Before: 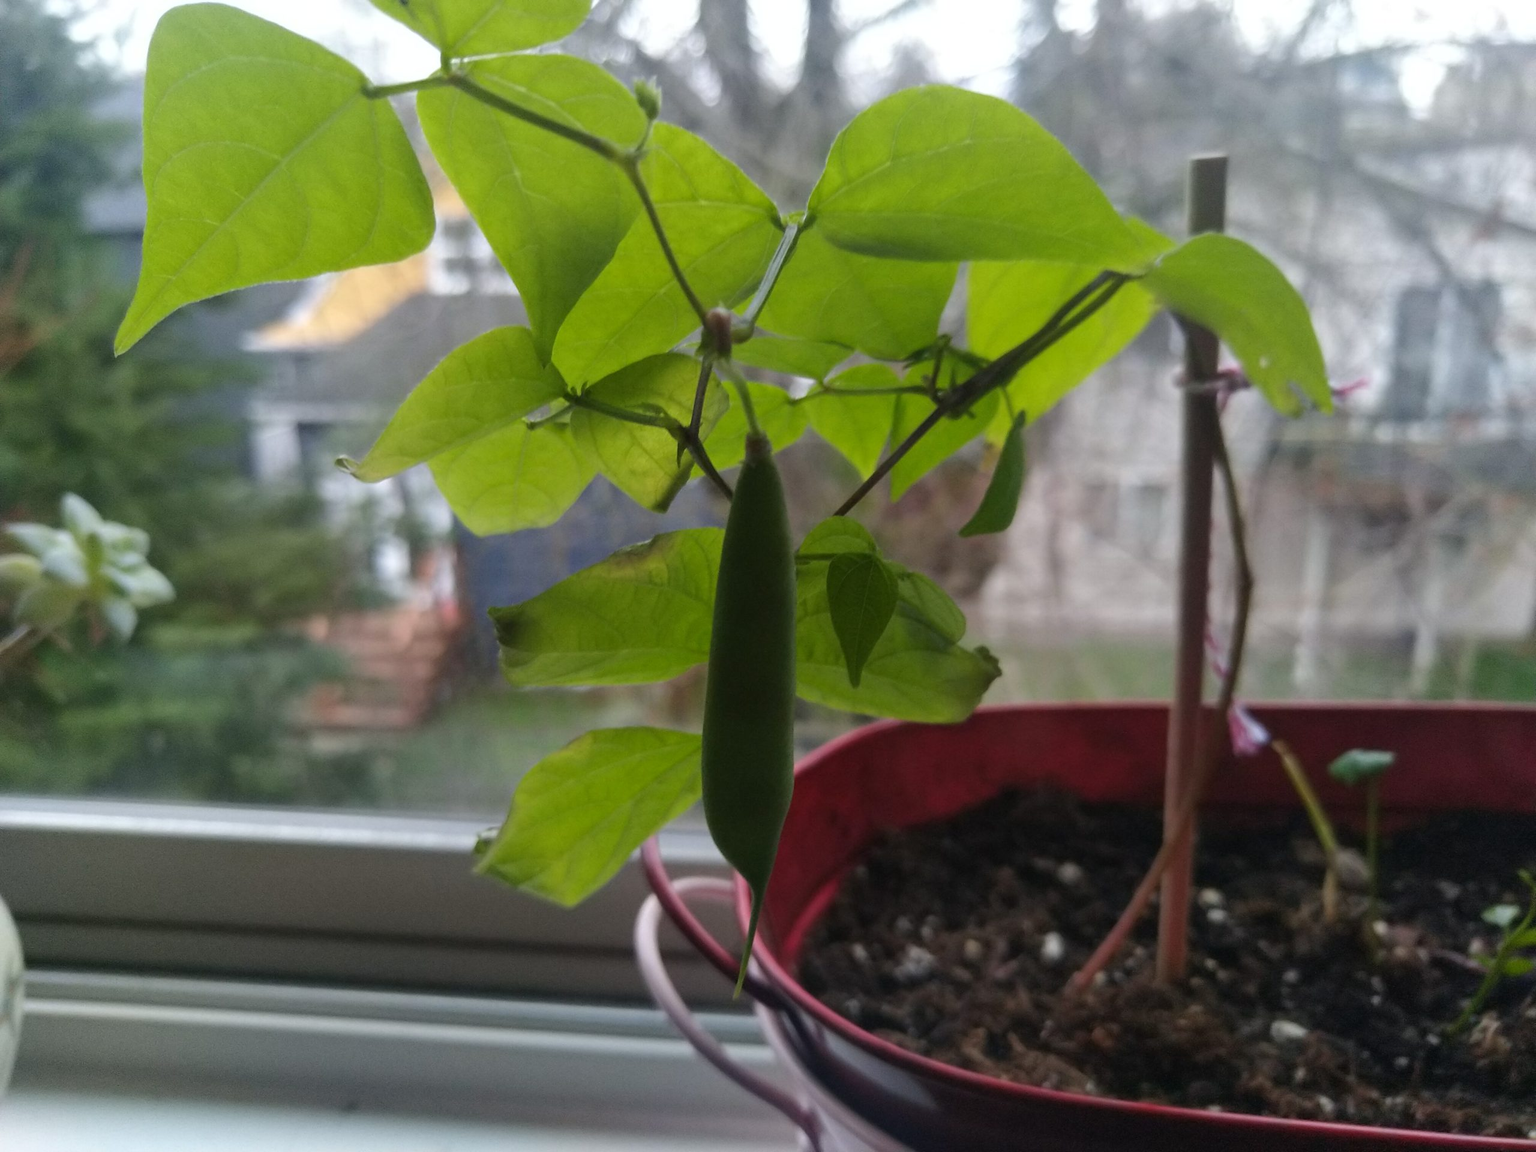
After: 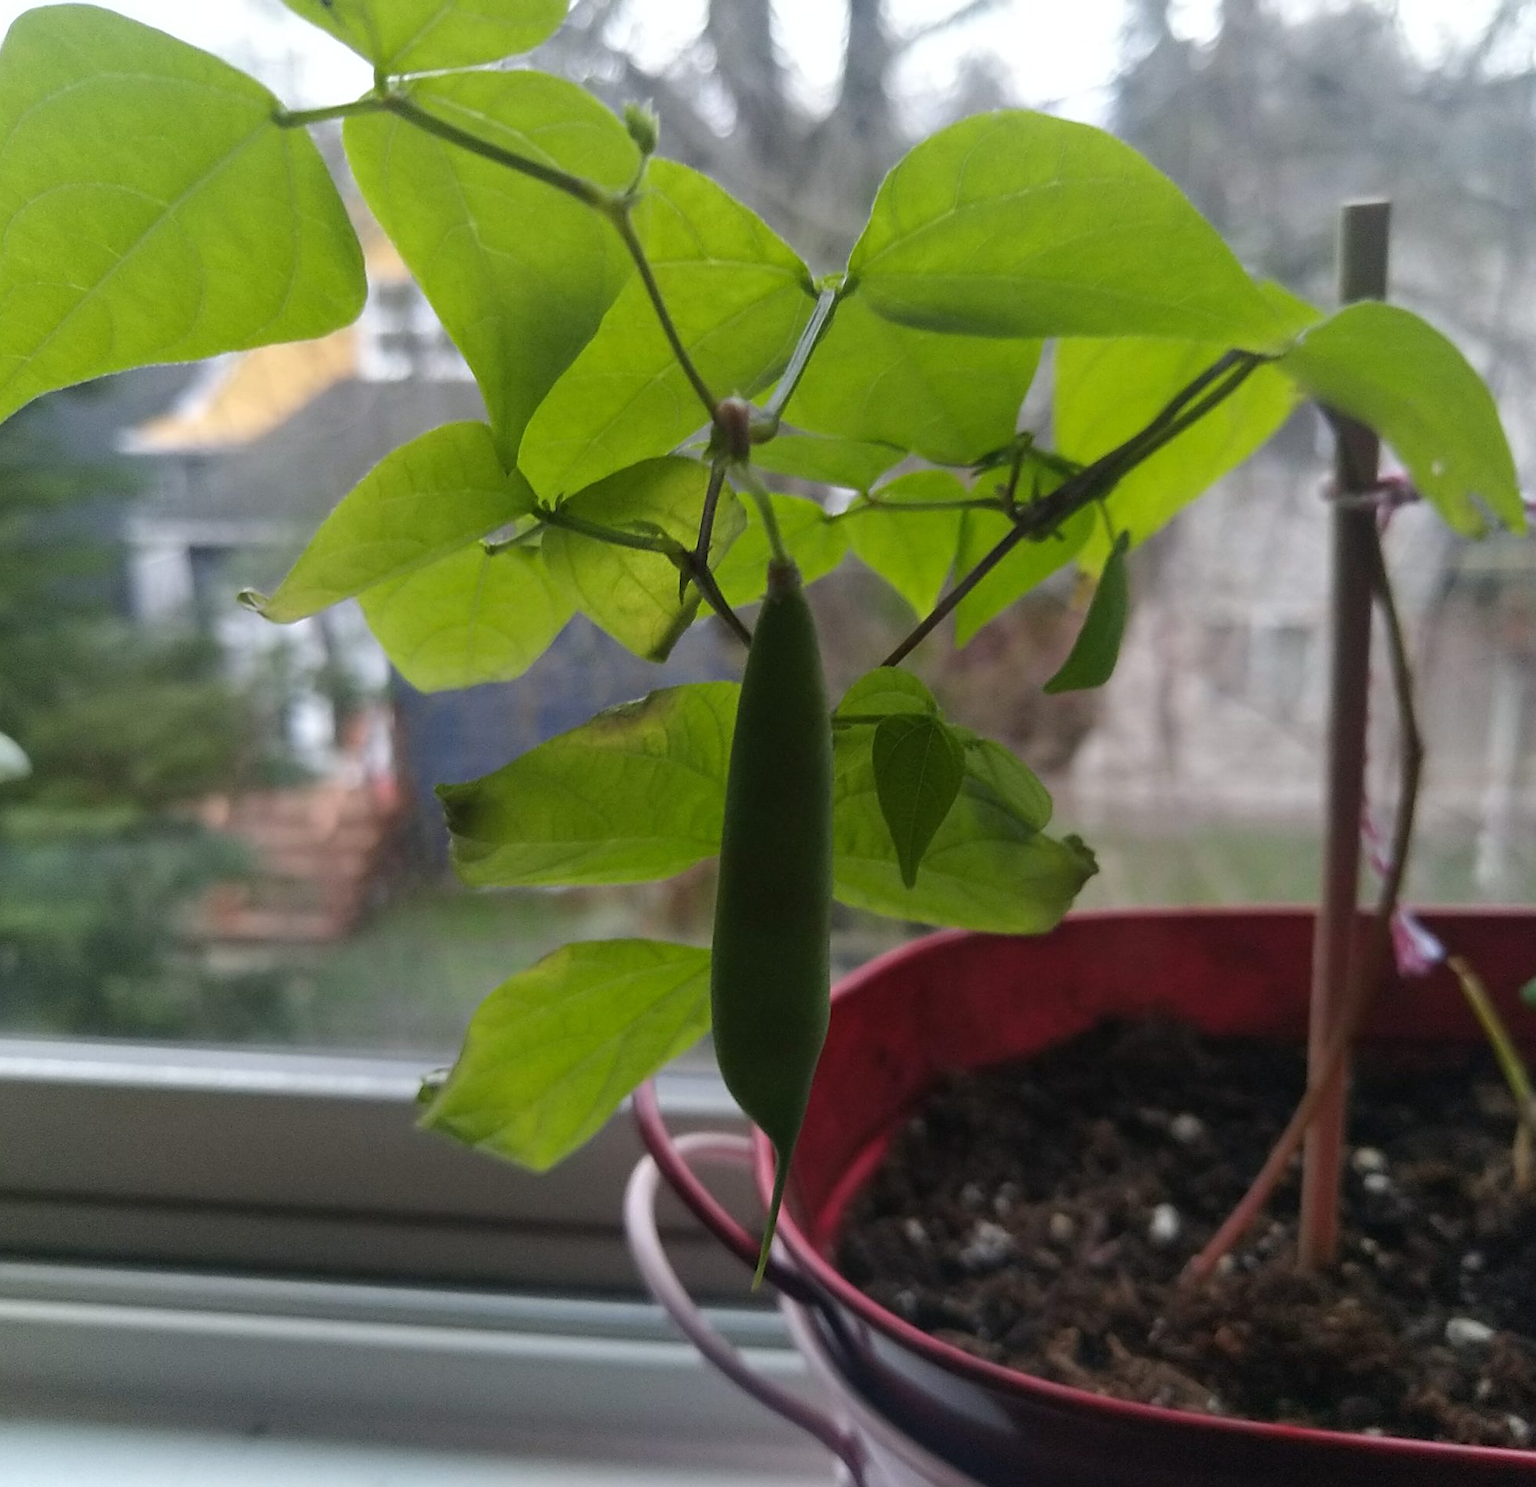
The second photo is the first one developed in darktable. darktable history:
sharpen: on, module defaults
crop: left 9.88%, right 12.664%
